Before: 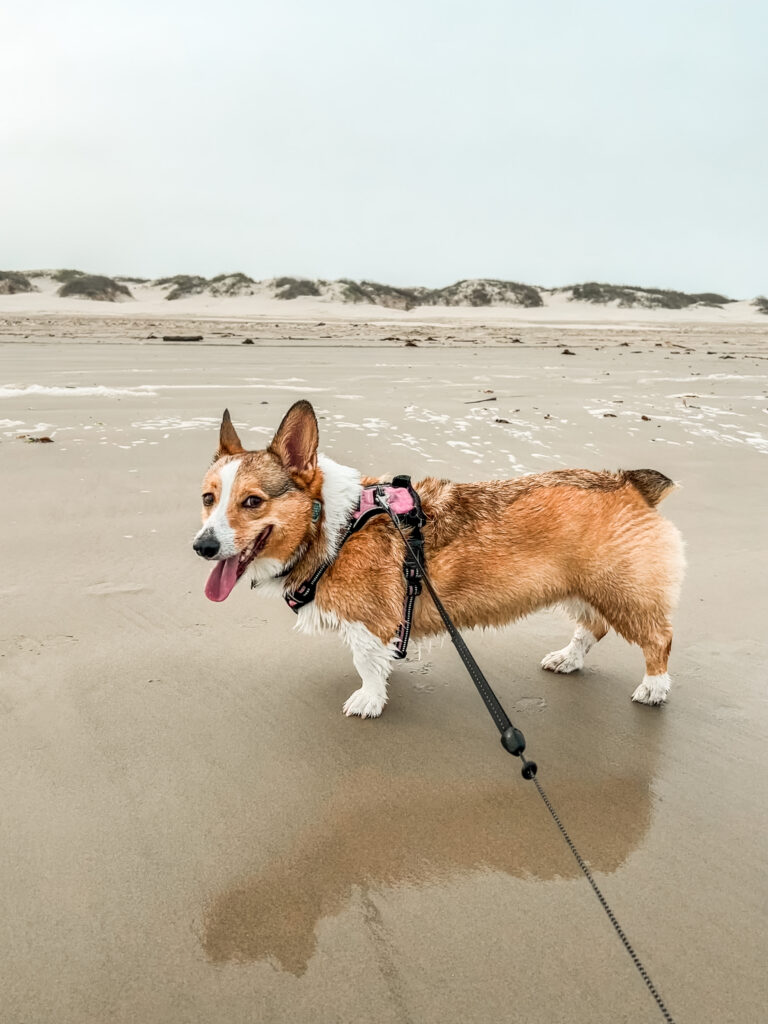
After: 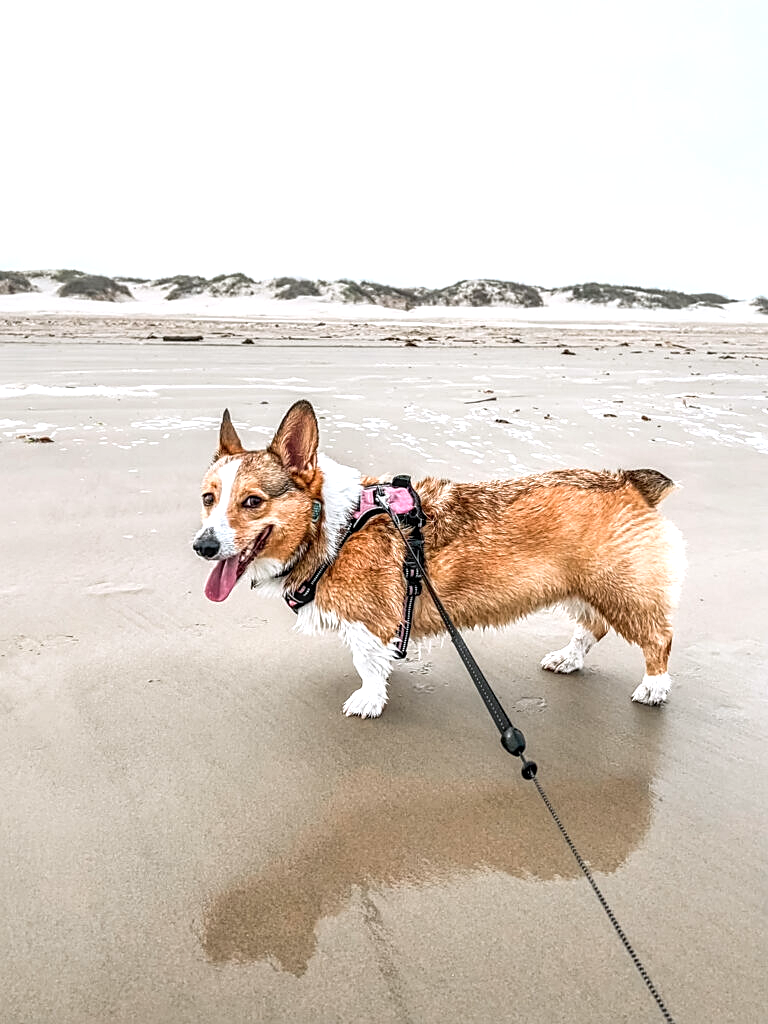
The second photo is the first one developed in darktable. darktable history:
exposure: exposure 0.459 EV, compensate highlight preservation false
local contrast: on, module defaults
color calibration: illuminant as shot in camera, x 0.358, y 0.373, temperature 4628.91 K
sharpen: on, module defaults
